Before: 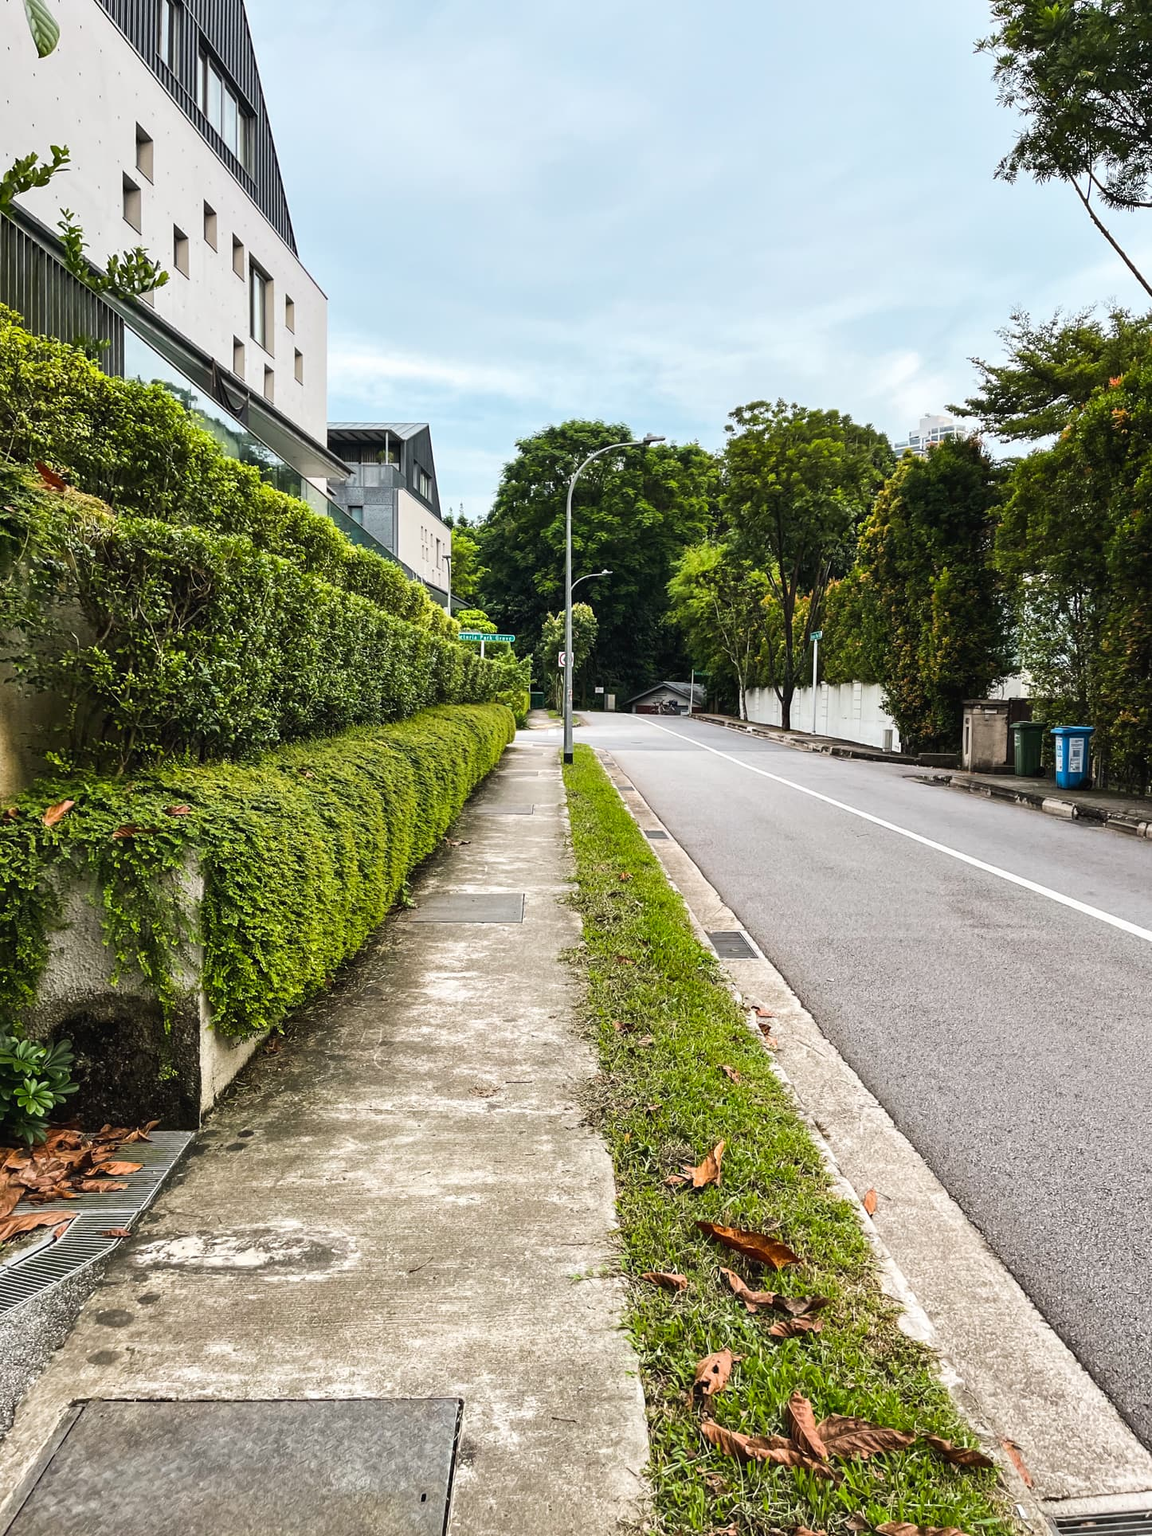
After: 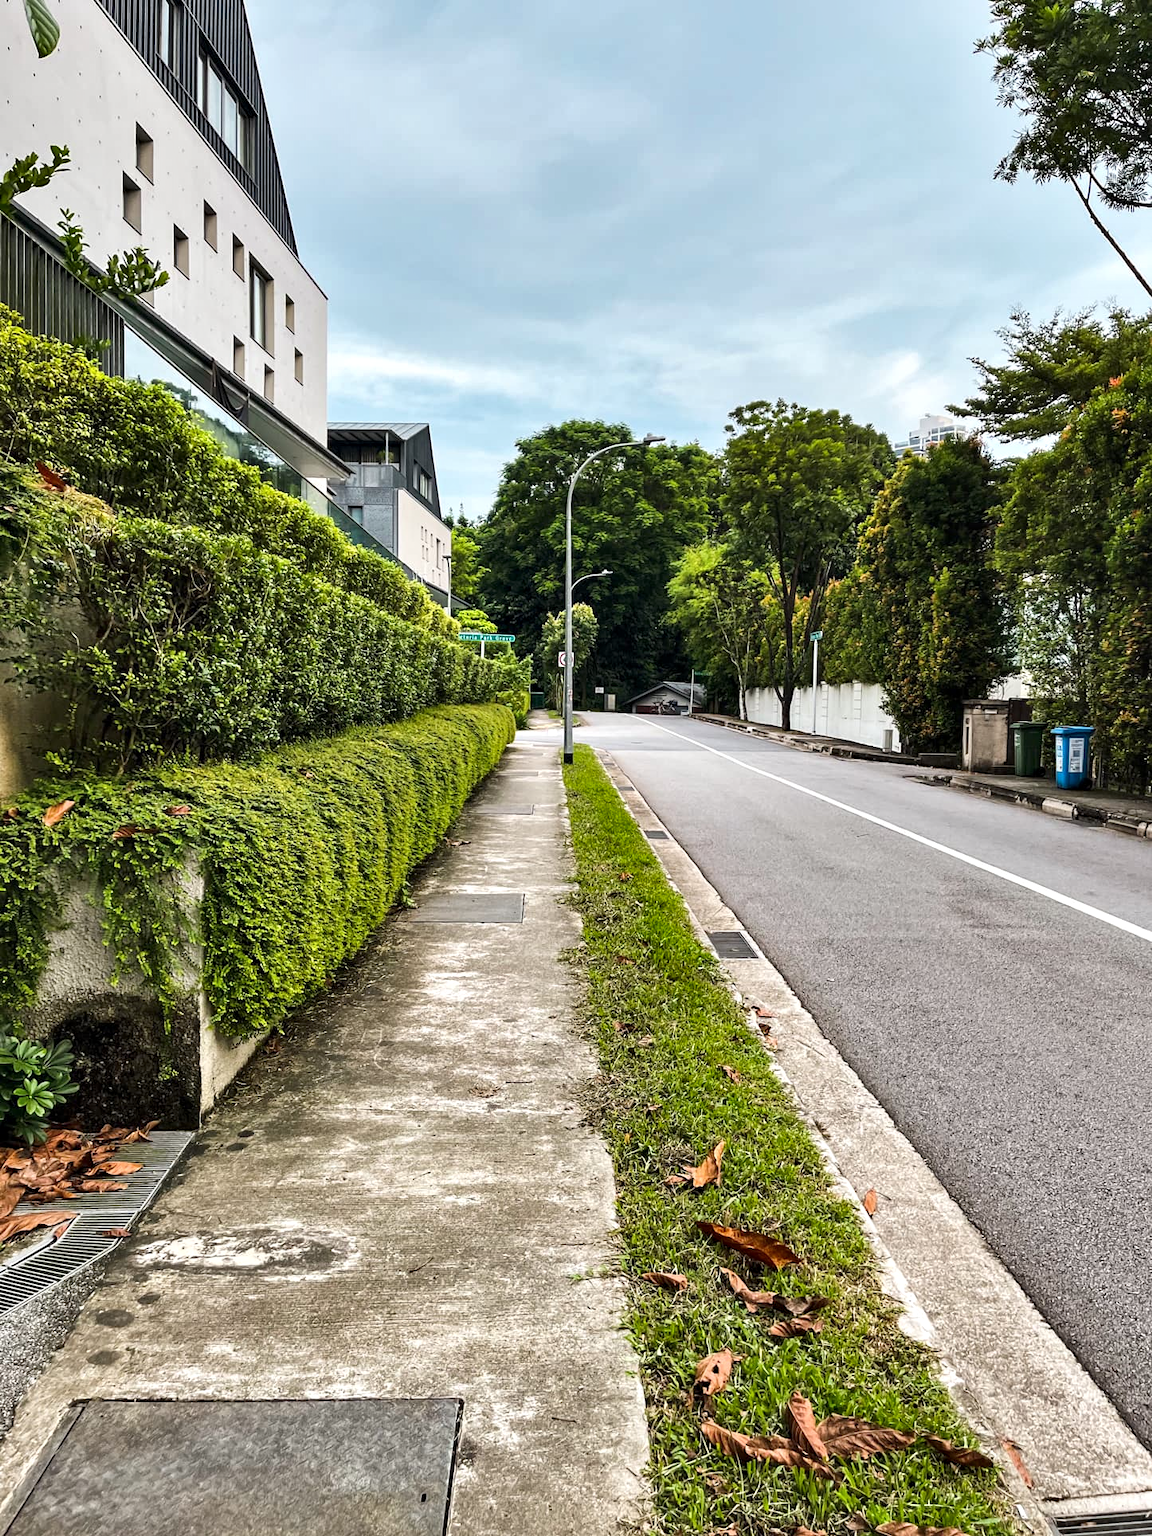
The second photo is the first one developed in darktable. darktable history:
shadows and highlights: soften with gaussian
contrast equalizer: octaves 7, y [[0.524 ×6], [0.512 ×6], [0.379 ×6], [0 ×6], [0 ×6]]
